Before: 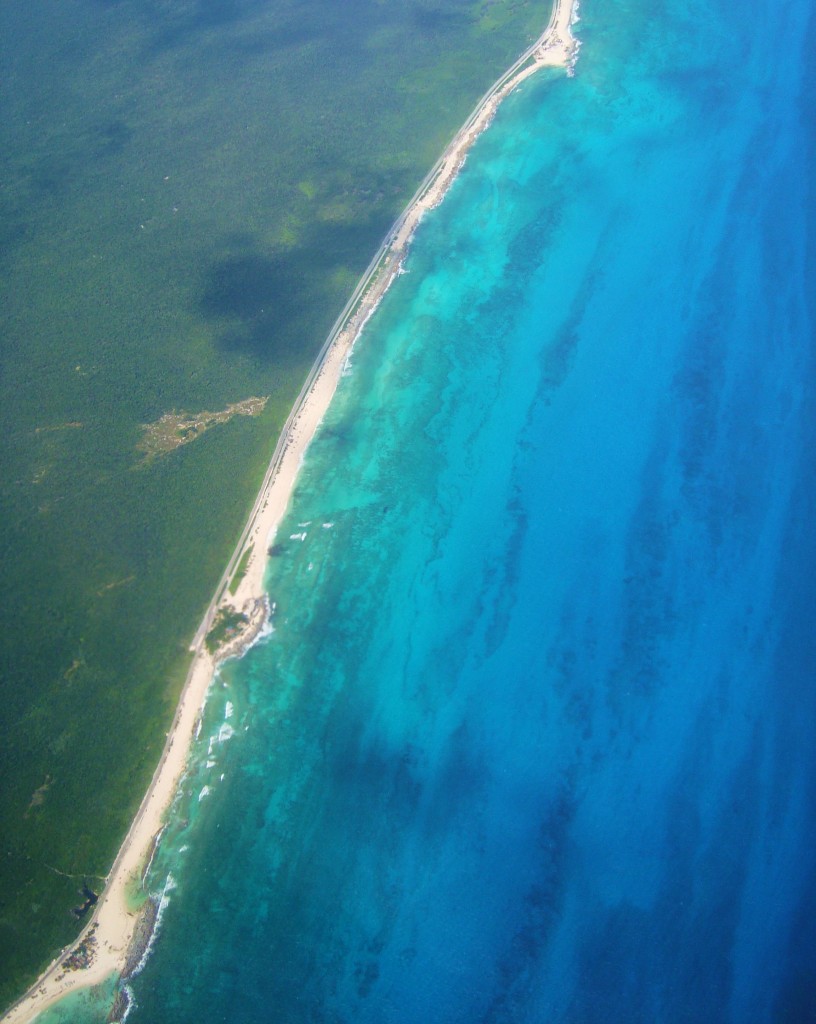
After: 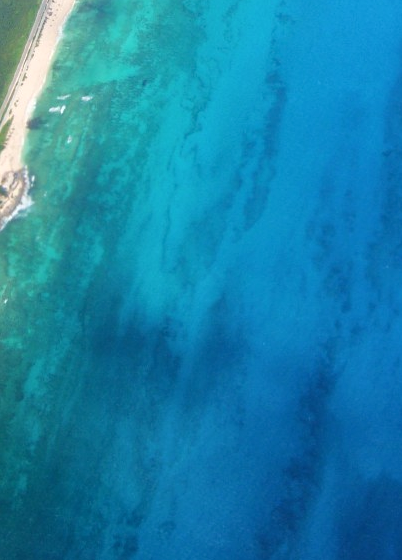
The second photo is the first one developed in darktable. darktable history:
crop: left 29.561%, top 41.776%, right 21.056%, bottom 3.504%
local contrast: highlights 102%, shadows 100%, detail 120%, midtone range 0.2
